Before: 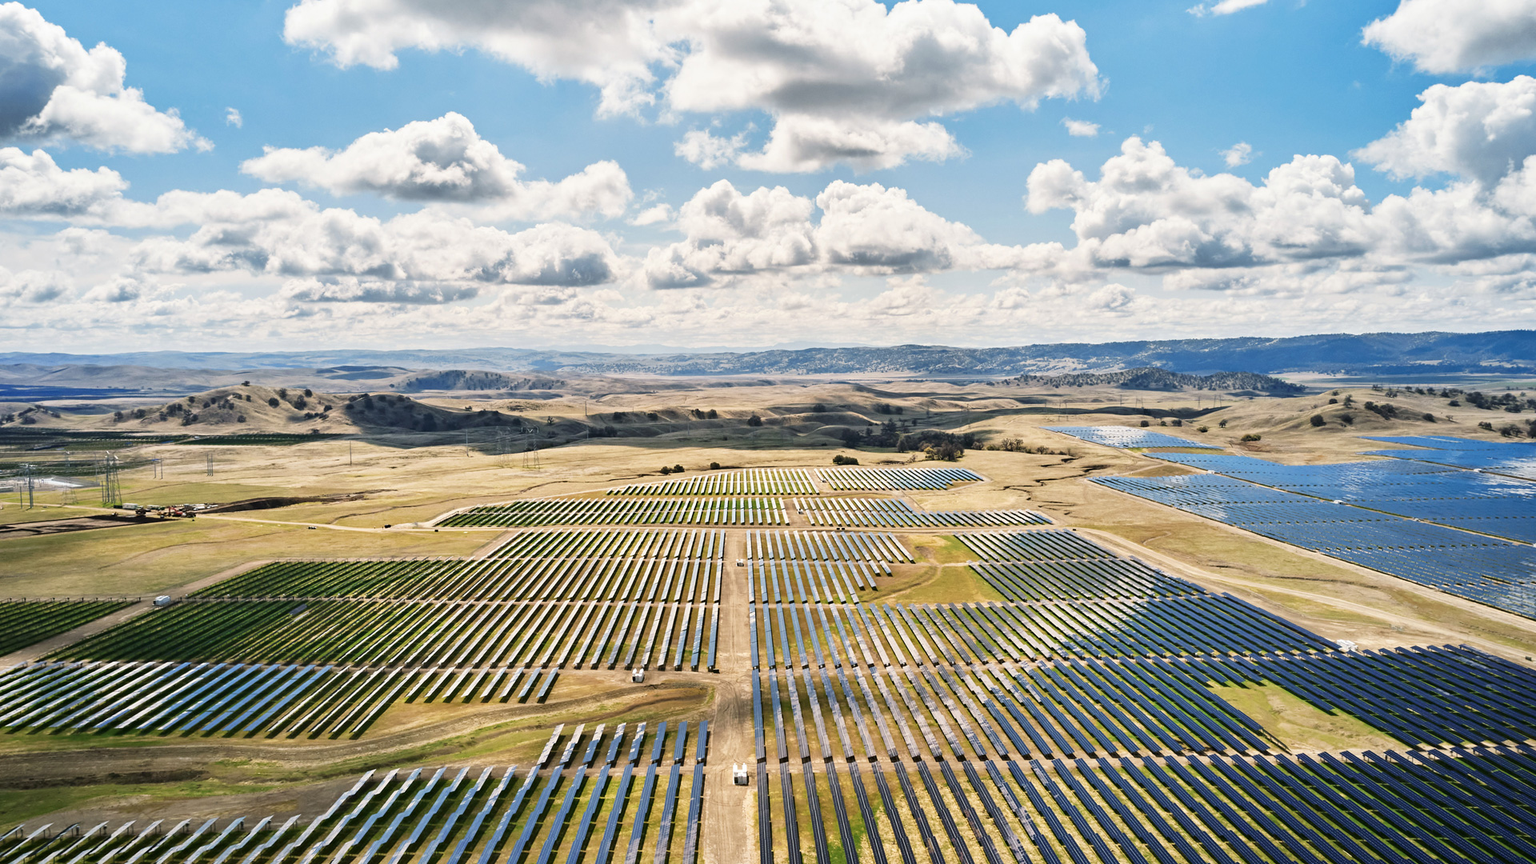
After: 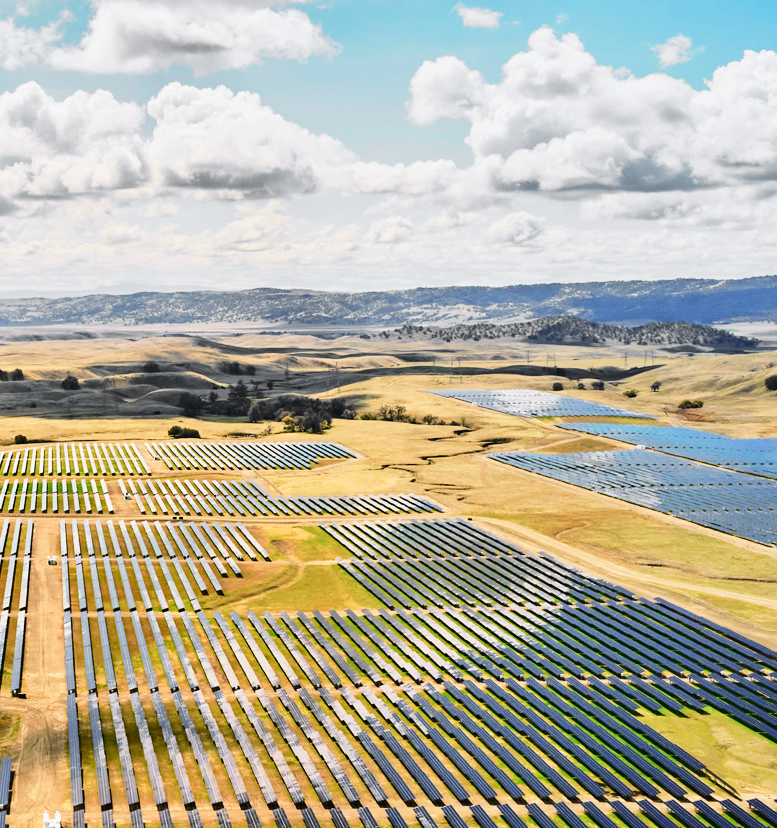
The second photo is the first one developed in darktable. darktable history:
tone curve: curves: ch0 [(0, 0) (0.071, 0.047) (0.266, 0.26) (0.491, 0.552) (0.753, 0.818) (1, 0.983)]; ch1 [(0, 0) (0.346, 0.307) (0.408, 0.369) (0.463, 0.443) (0.482, 0.493) (0.502, 0.5) (0.517, 0.518) (0.546, 0.576) (0.588, 0.643) (0.651, 0.709) (1, 1)]; ch2 [(0, 0) (0.346, 0.34) (0.434, 0.46) (0.485, 0.494) (0.5, 0.494) (0.517, 0.503) (0.535, 0.545) (0.583, 0.634) (0.625, 0.686) (1, 1)], color space Lab, independent channels, preserve colors none
crop: left 45.475%, top 13.255%, right 14.034%, bottom 10.077%
